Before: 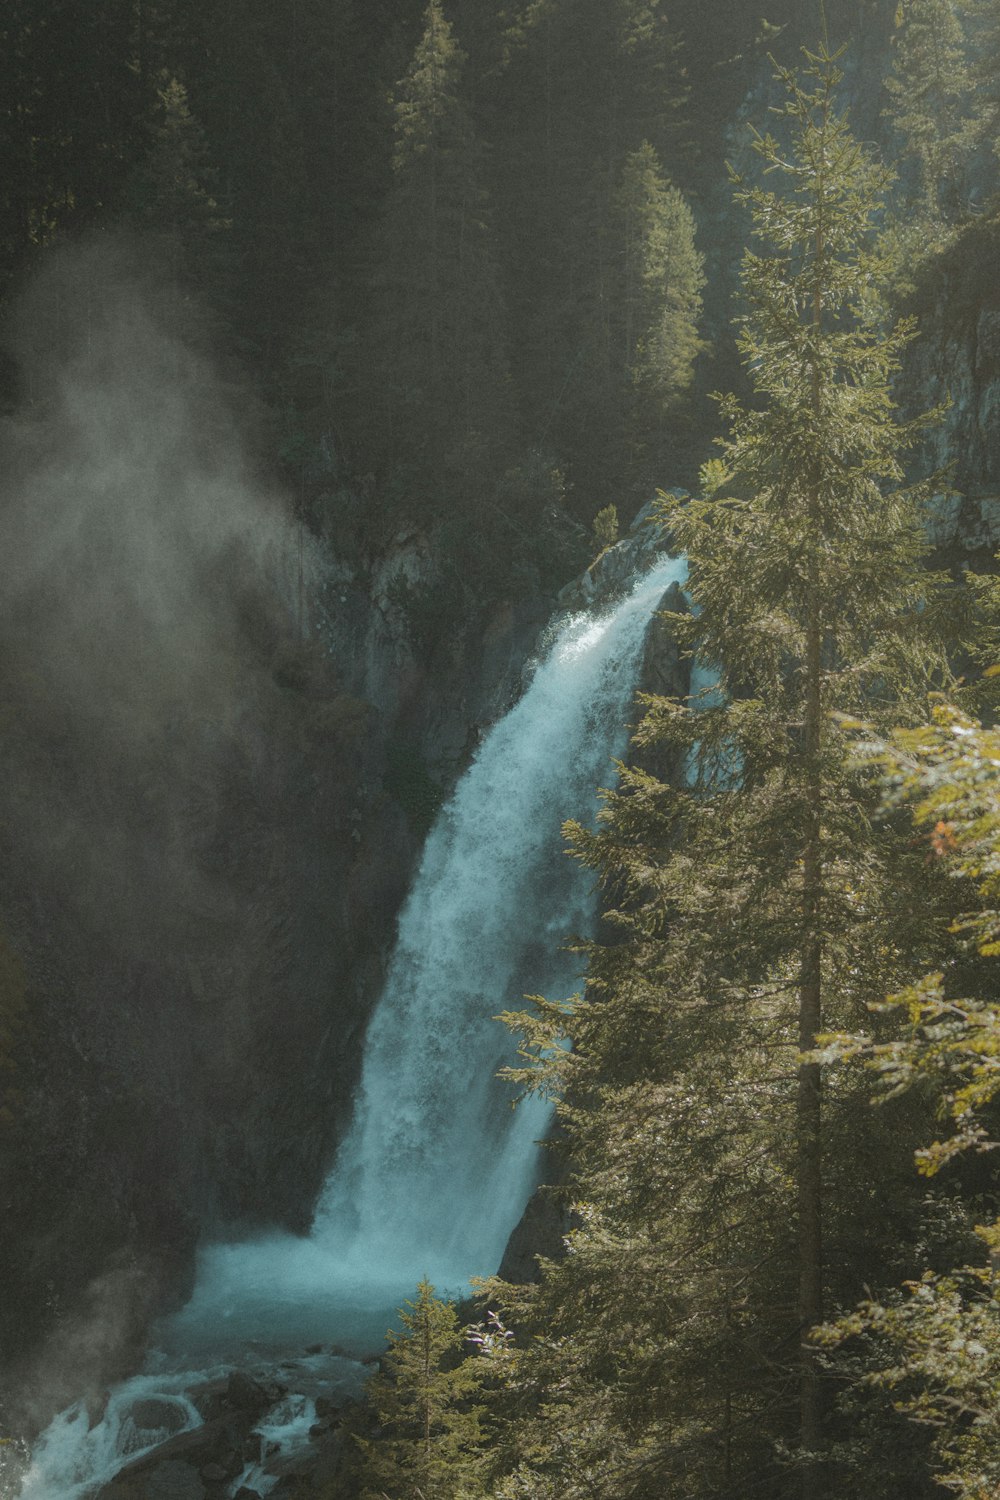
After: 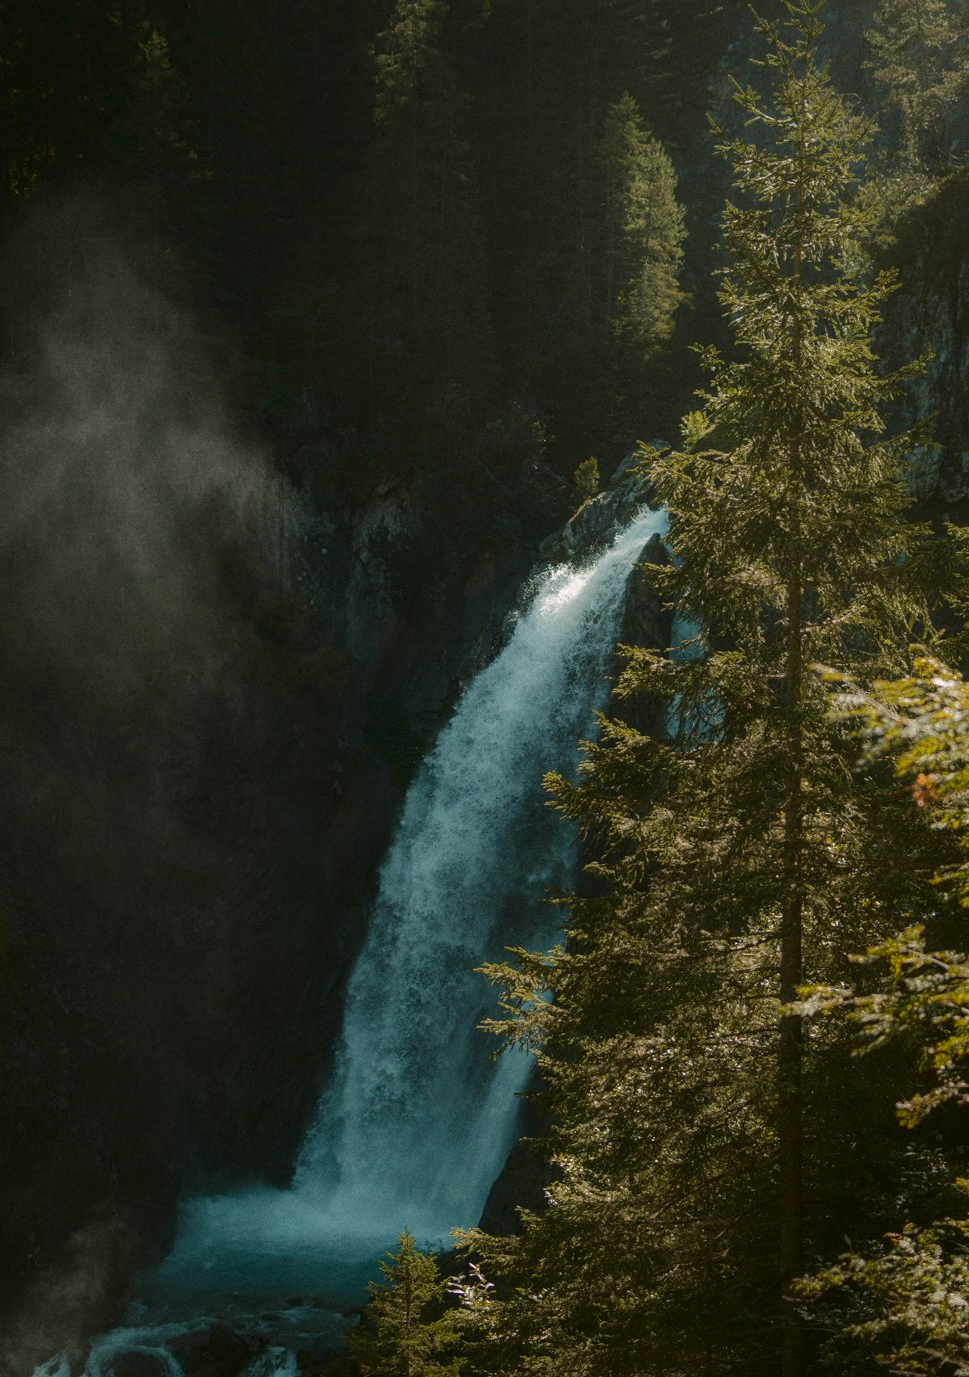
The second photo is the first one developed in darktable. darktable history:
crop: left 1.964%, top 3.251%, right 1.122%, bottom 4.933%
color correction: highlights a* 5.81, highlights b* 4.84
contrast brightness saturation: contrast 0.22, brightness -0.19, saturation 0.24
color zones: curves: ch0 [(0.25, 0.5) (0.636, 0.25) (0.75, 0.5)]
